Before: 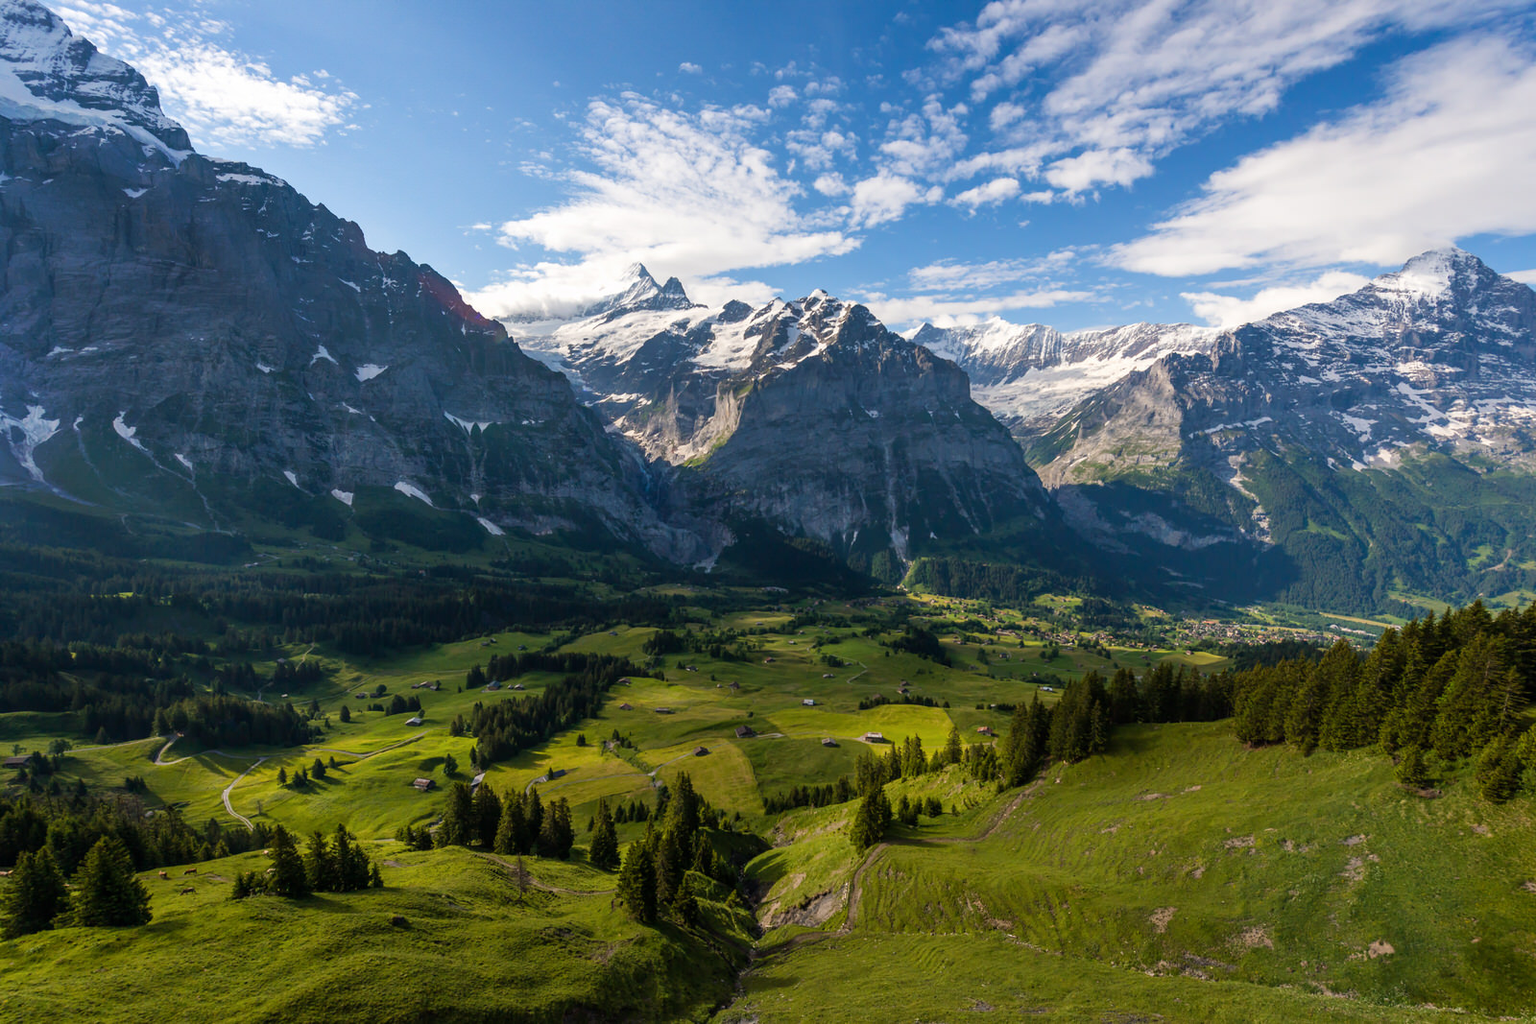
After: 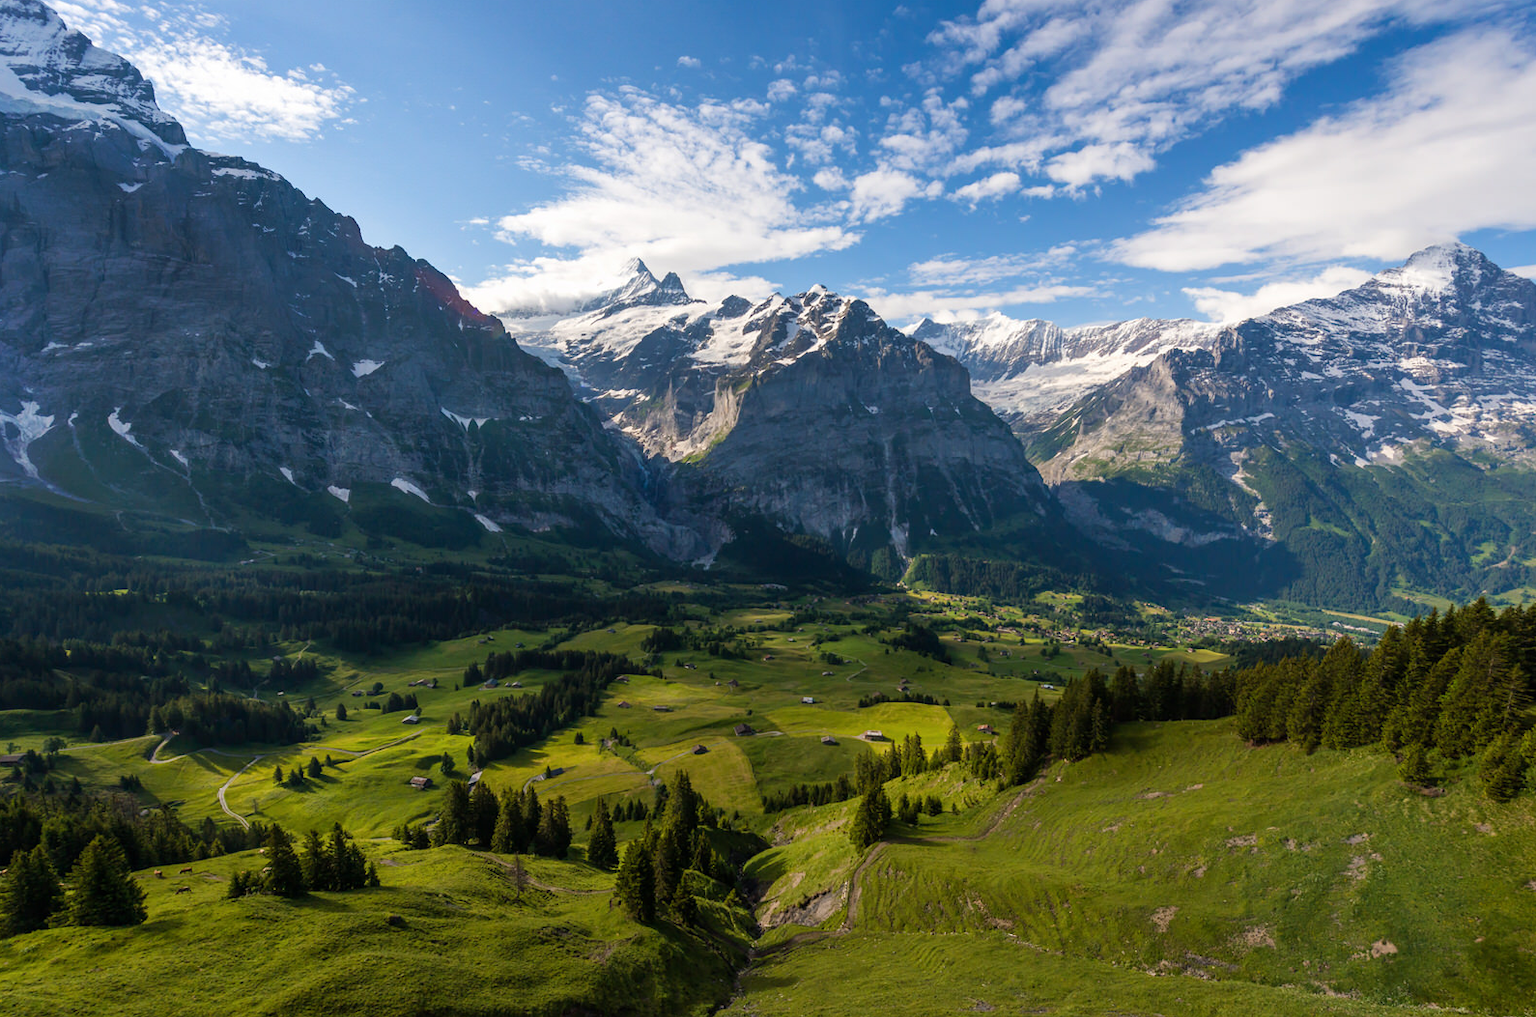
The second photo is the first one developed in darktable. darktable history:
crop: left 0.413%, top 0.689%, right 0.205%, bottom 0.586%
